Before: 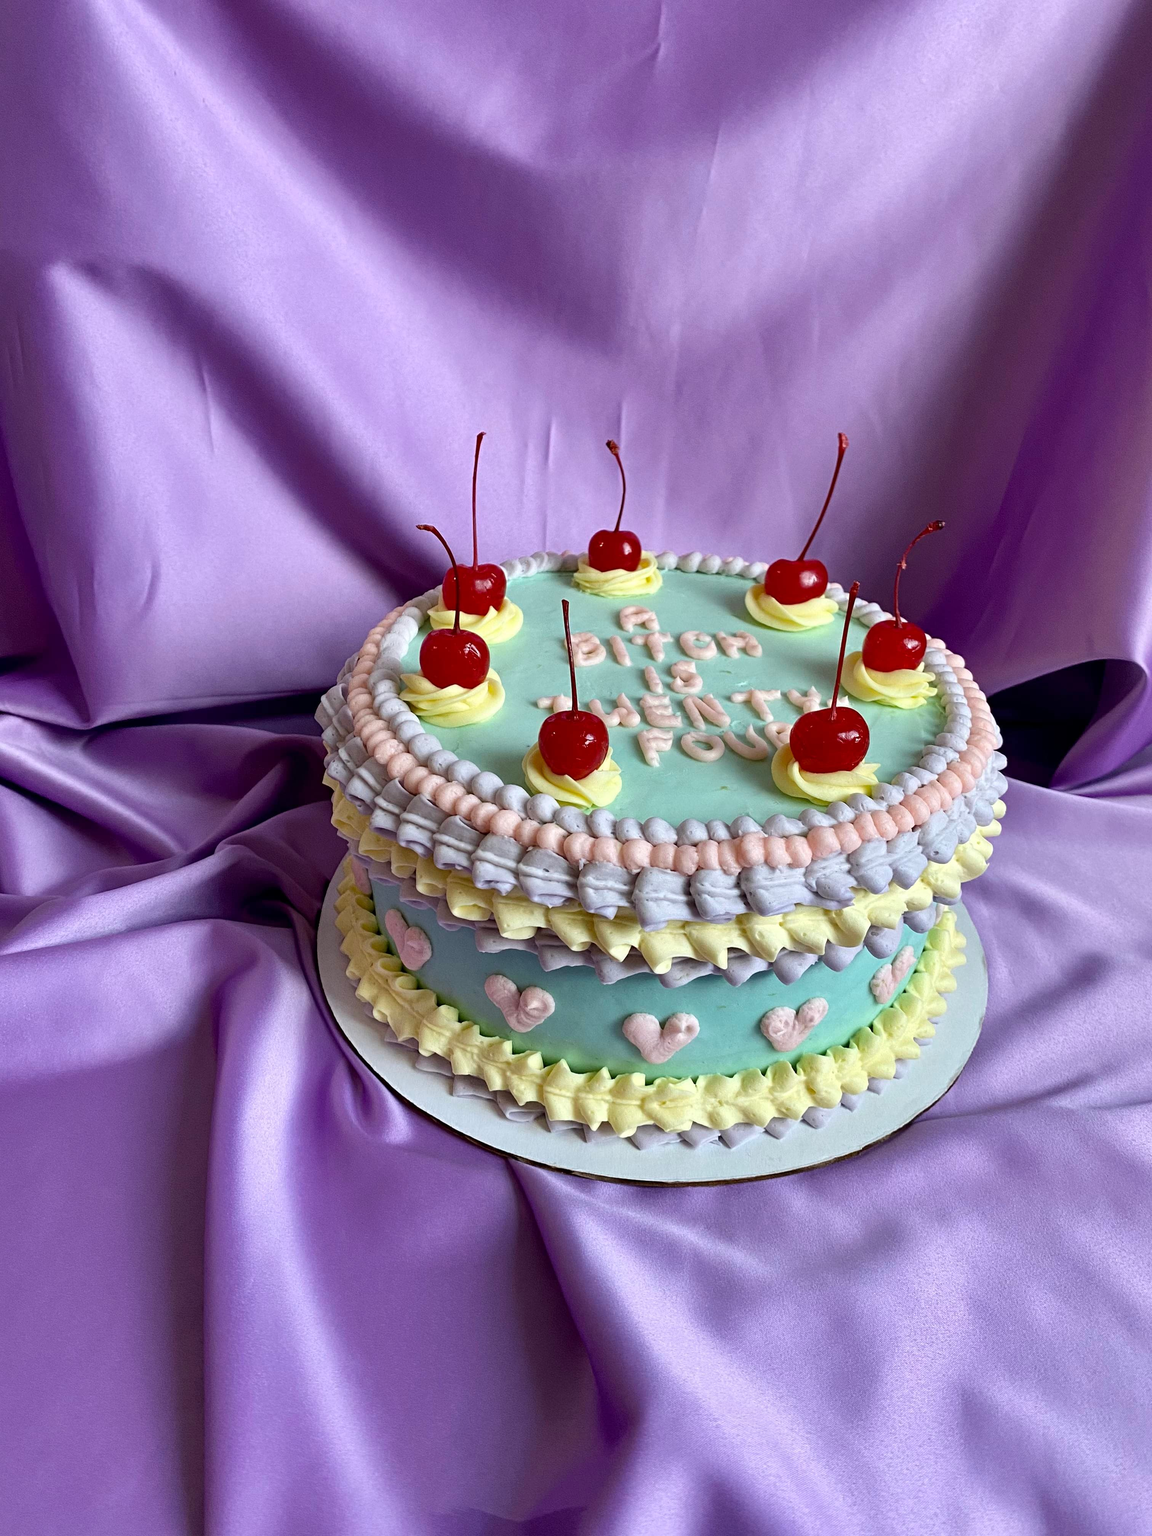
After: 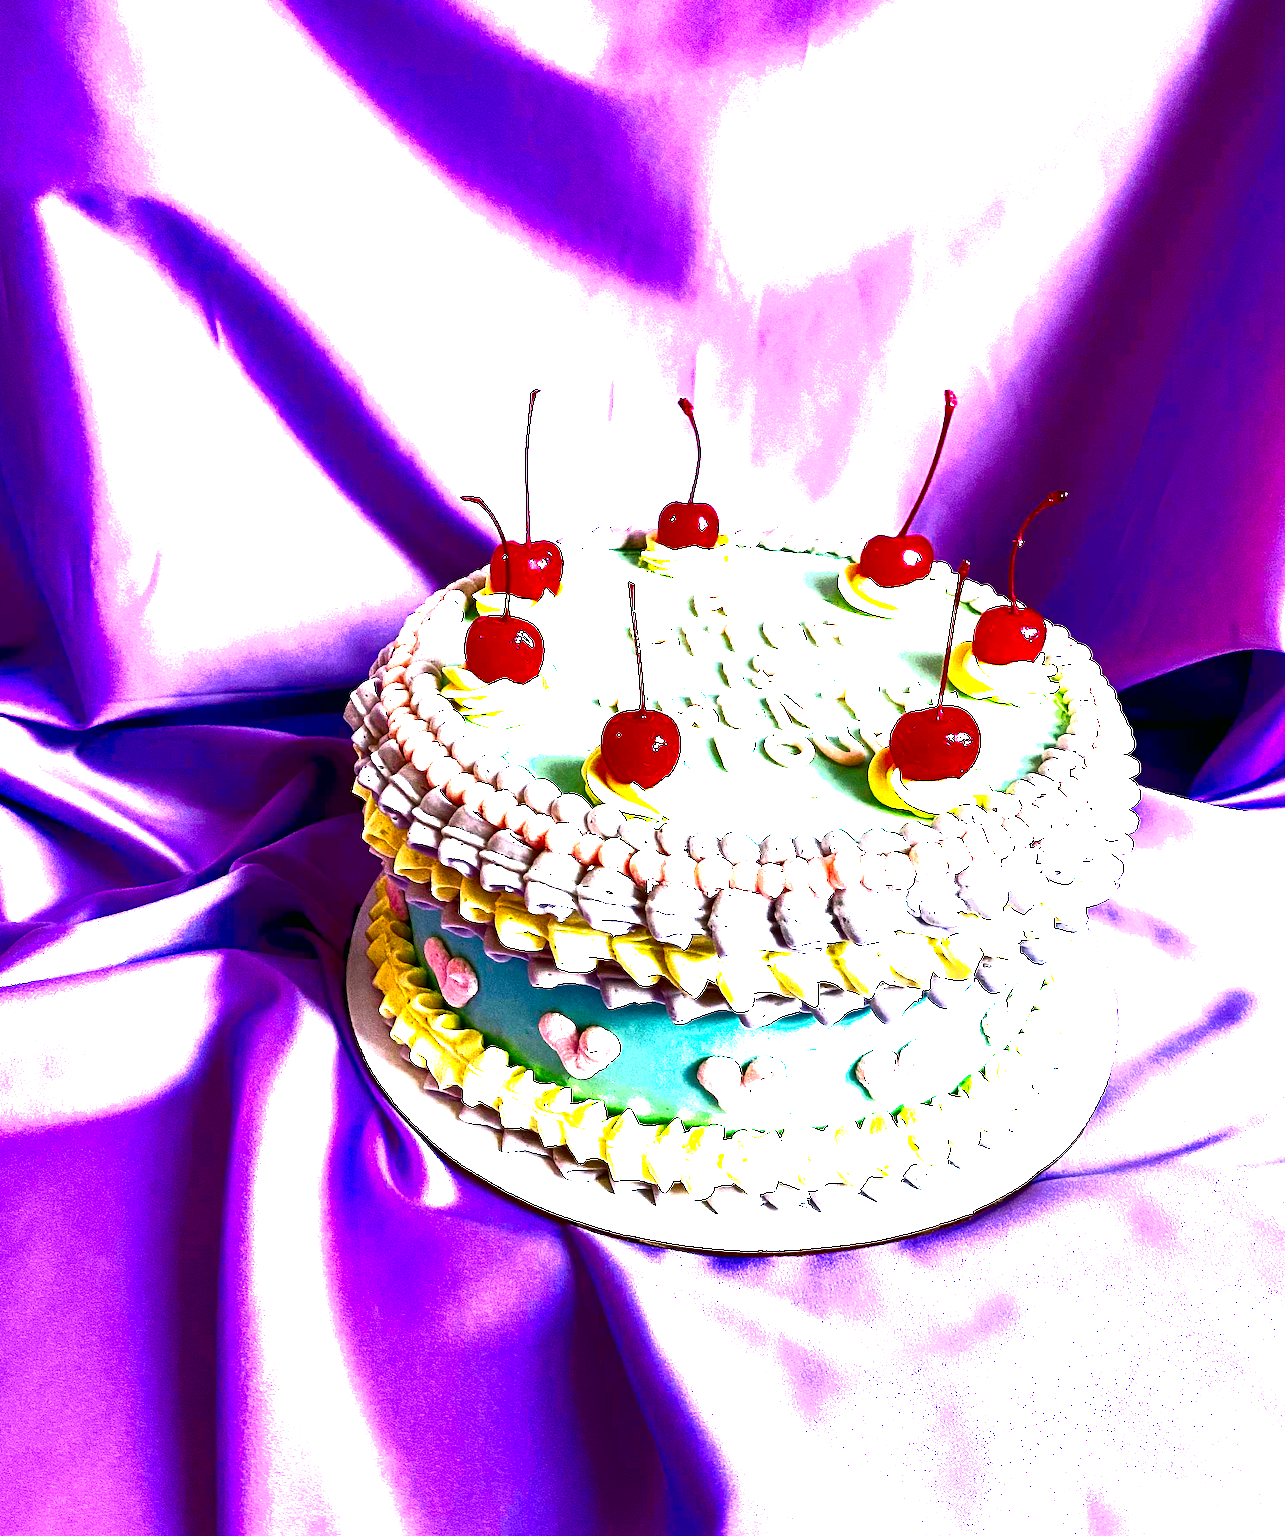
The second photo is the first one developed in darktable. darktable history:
contrast brightness saturation: brightness -0.999, saturation 0.983
crop: left 1.415%, top 6.117%, right 1.489%, bottom 6.837%
tone equalizer: -8 EV -0.717 EV, -7 EV -0.722 EV, -6 EV -0.566 EV, -5 EV -0.37 EV, -3 EV 0.389 EV, -2 EV 0.6 EV, -1 EV 0.681 EV, +0 EV 0.737 EV
color correction: highlights a* 4.1, highlights b* 4.95, shadows a* -8.1, shadows b* 4.71
shadows and highlights: shadows -1.42, highlights 38.64
exposure: black level correction 0, exposure 1.412 EV, compensate highlight preservation false
